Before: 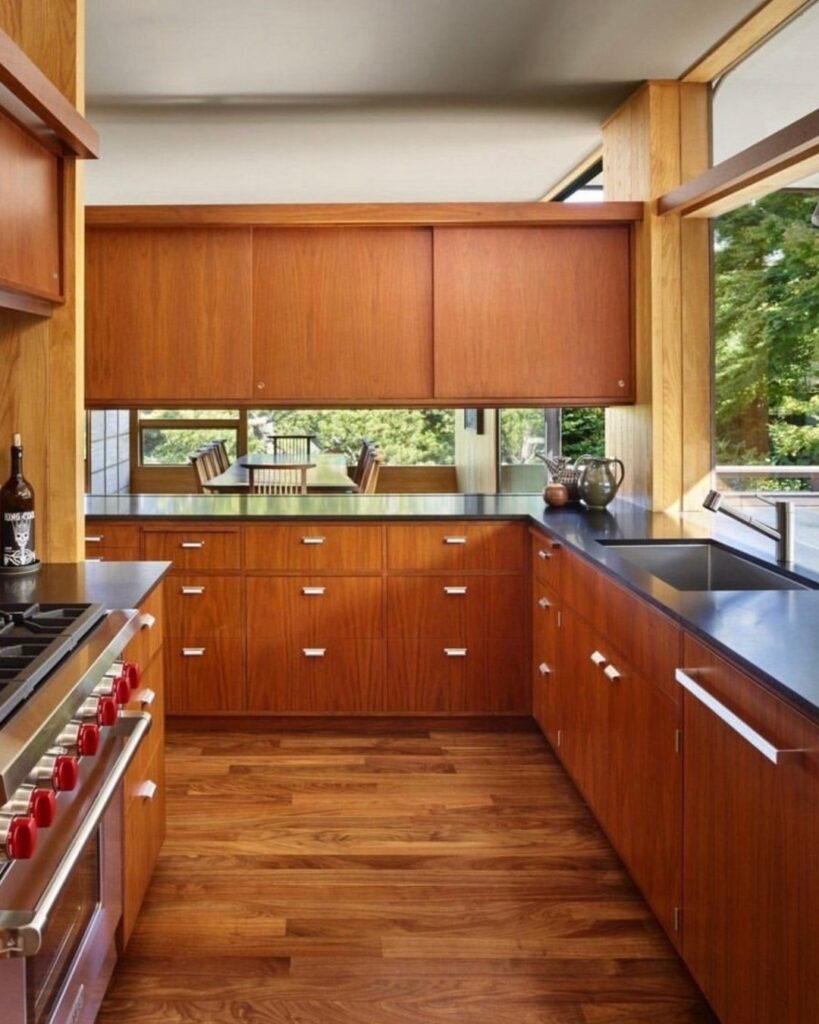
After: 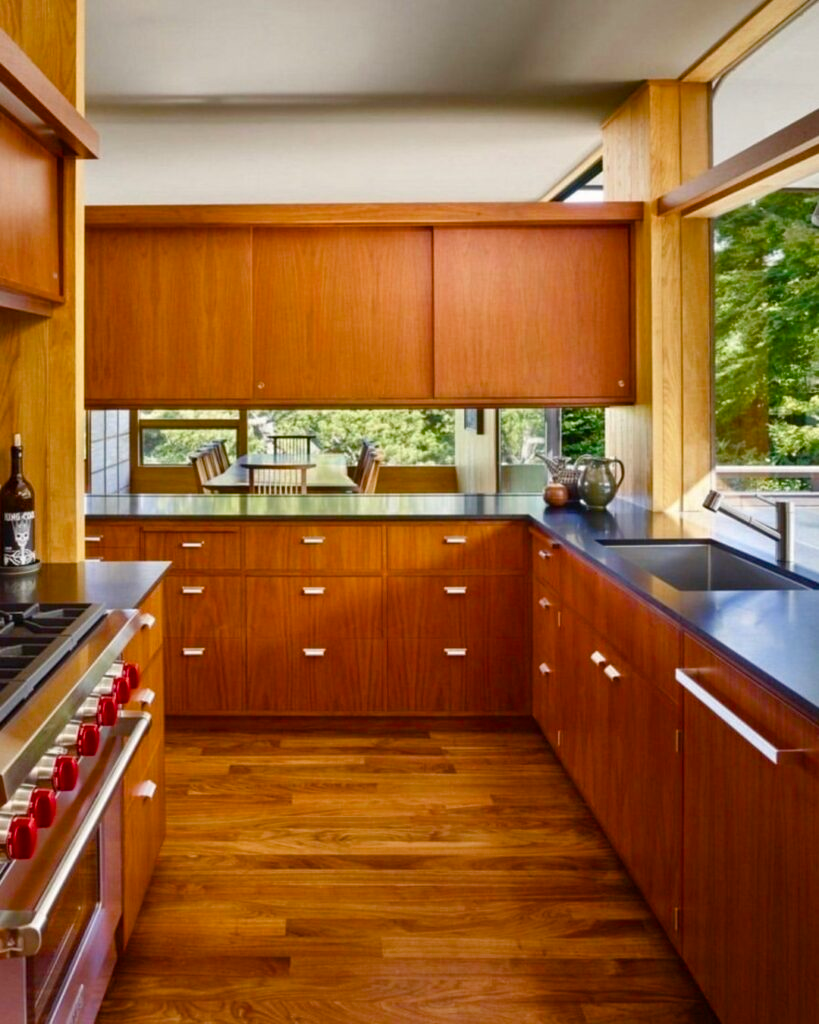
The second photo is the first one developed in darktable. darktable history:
color balance rgb: shadows lift › chroma 2.042%, shadows lift › hue 250.43°, linear chroma grading › global chroma 8.545%, perceptual saturation grading › global saturation 38.731%, perceptual saturation grading › highlights -50.344%, perceptual saturation grading › shadows 30.533%
